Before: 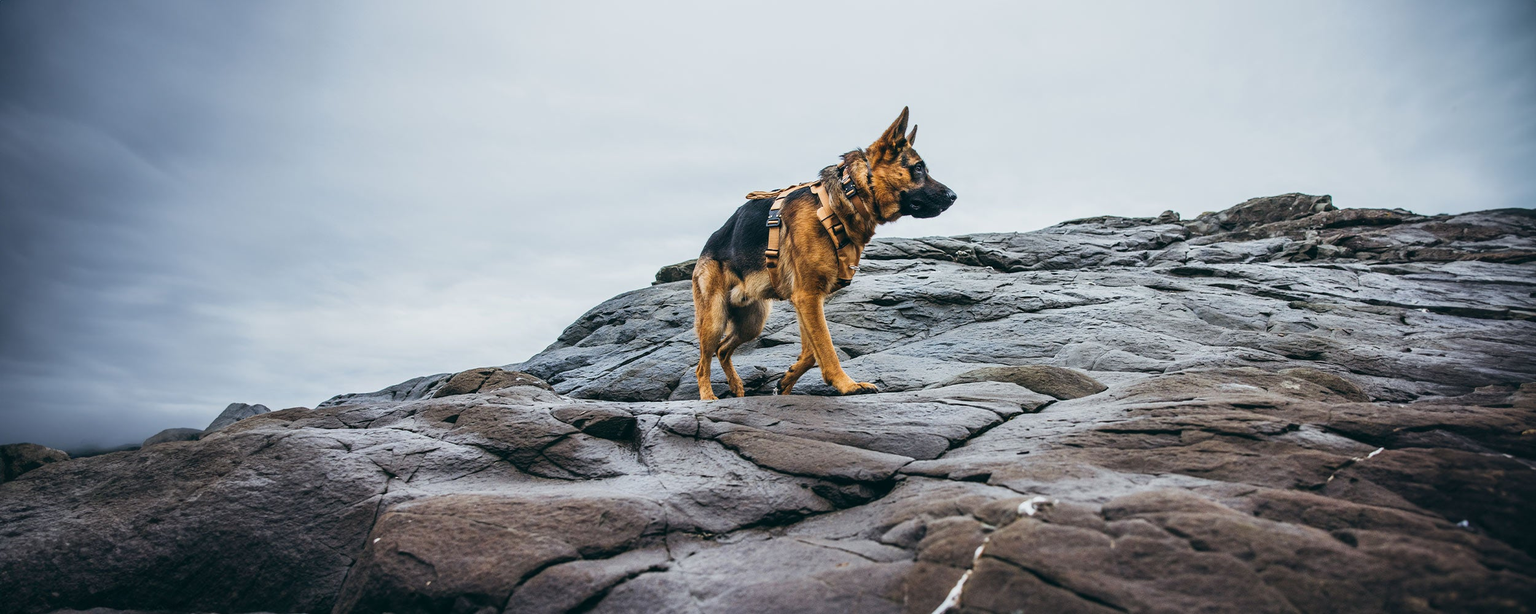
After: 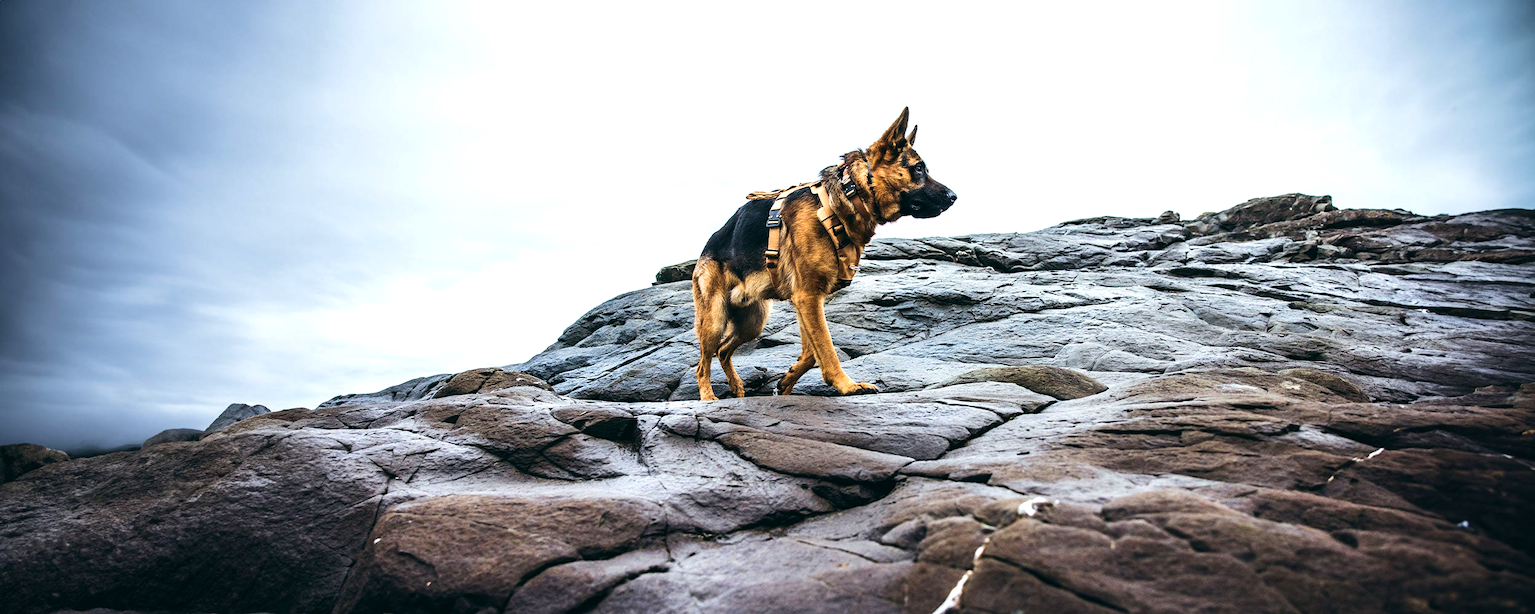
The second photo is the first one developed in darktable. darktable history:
tone equalizer: -8 EV -0.75 EV, -7 EV -0.7 EV, -6 EV -0.6 EV, -5 EV -0.4 EV, -3 EV 0.4 EV, -2 EV 0.6 EV, -1 EV 0.7 EV, +0 EV 0.75 EV, edges refinement/feathering 500, mask exposure compensation -1.57 EV, preserve details no
velvia: strength 30%
